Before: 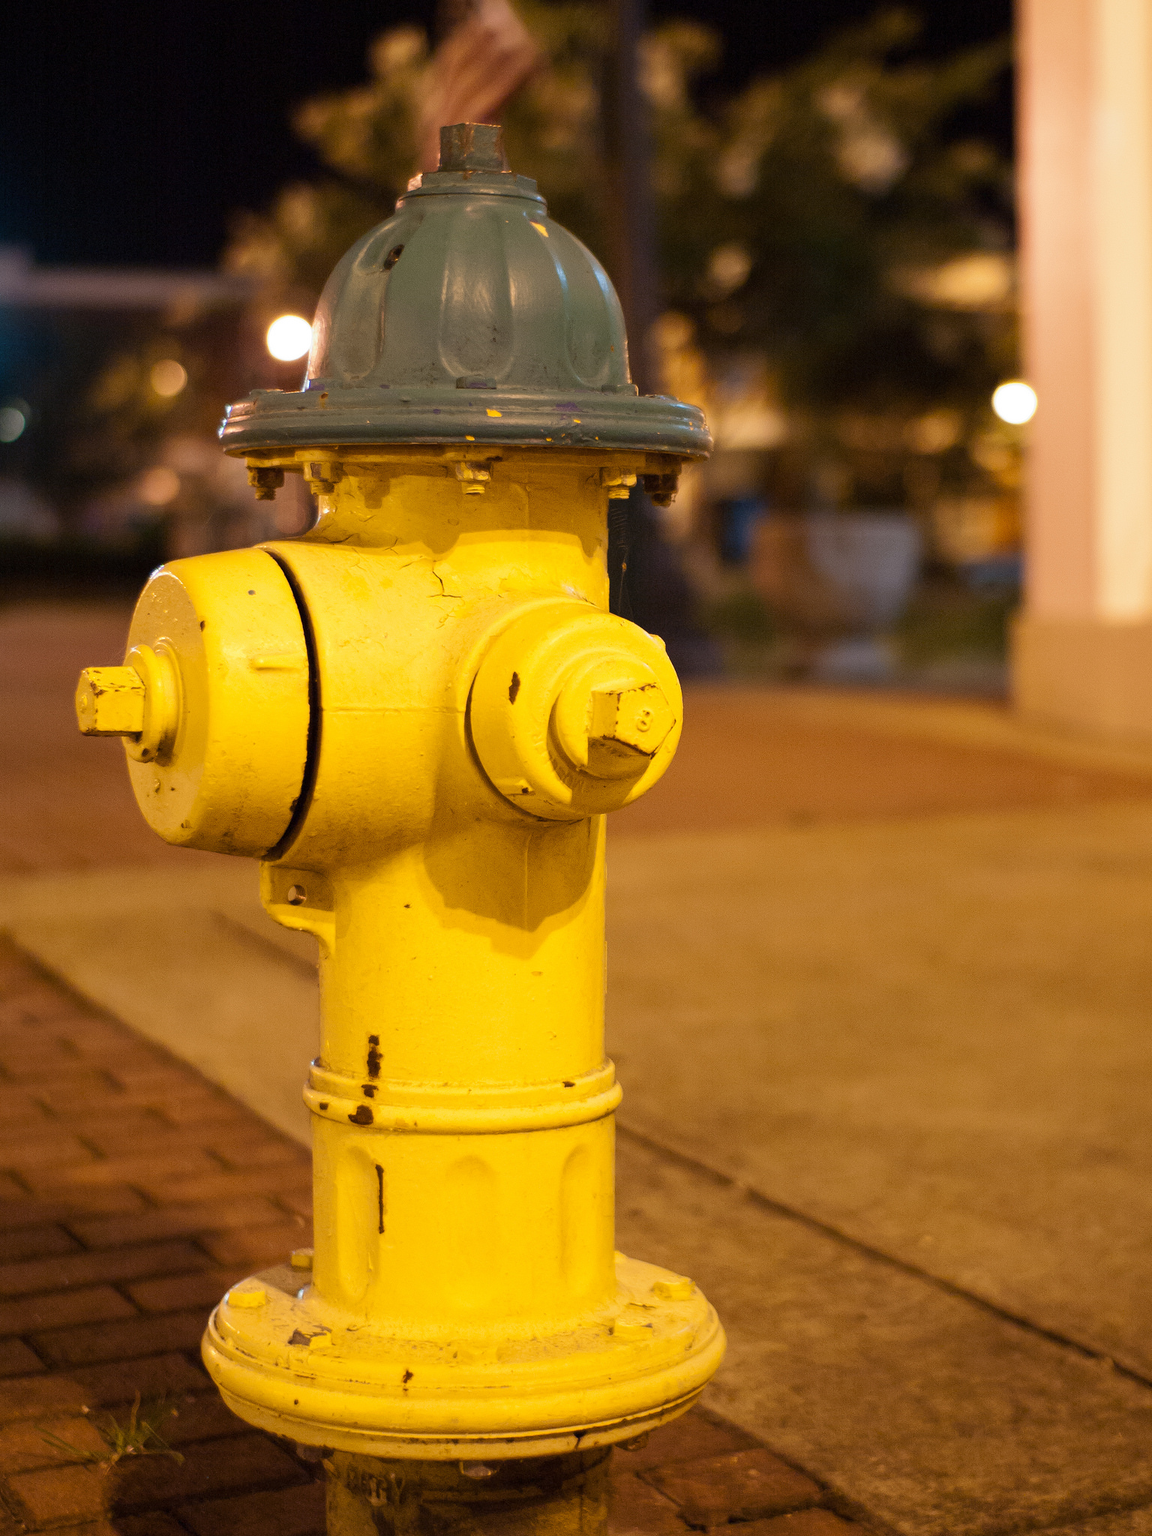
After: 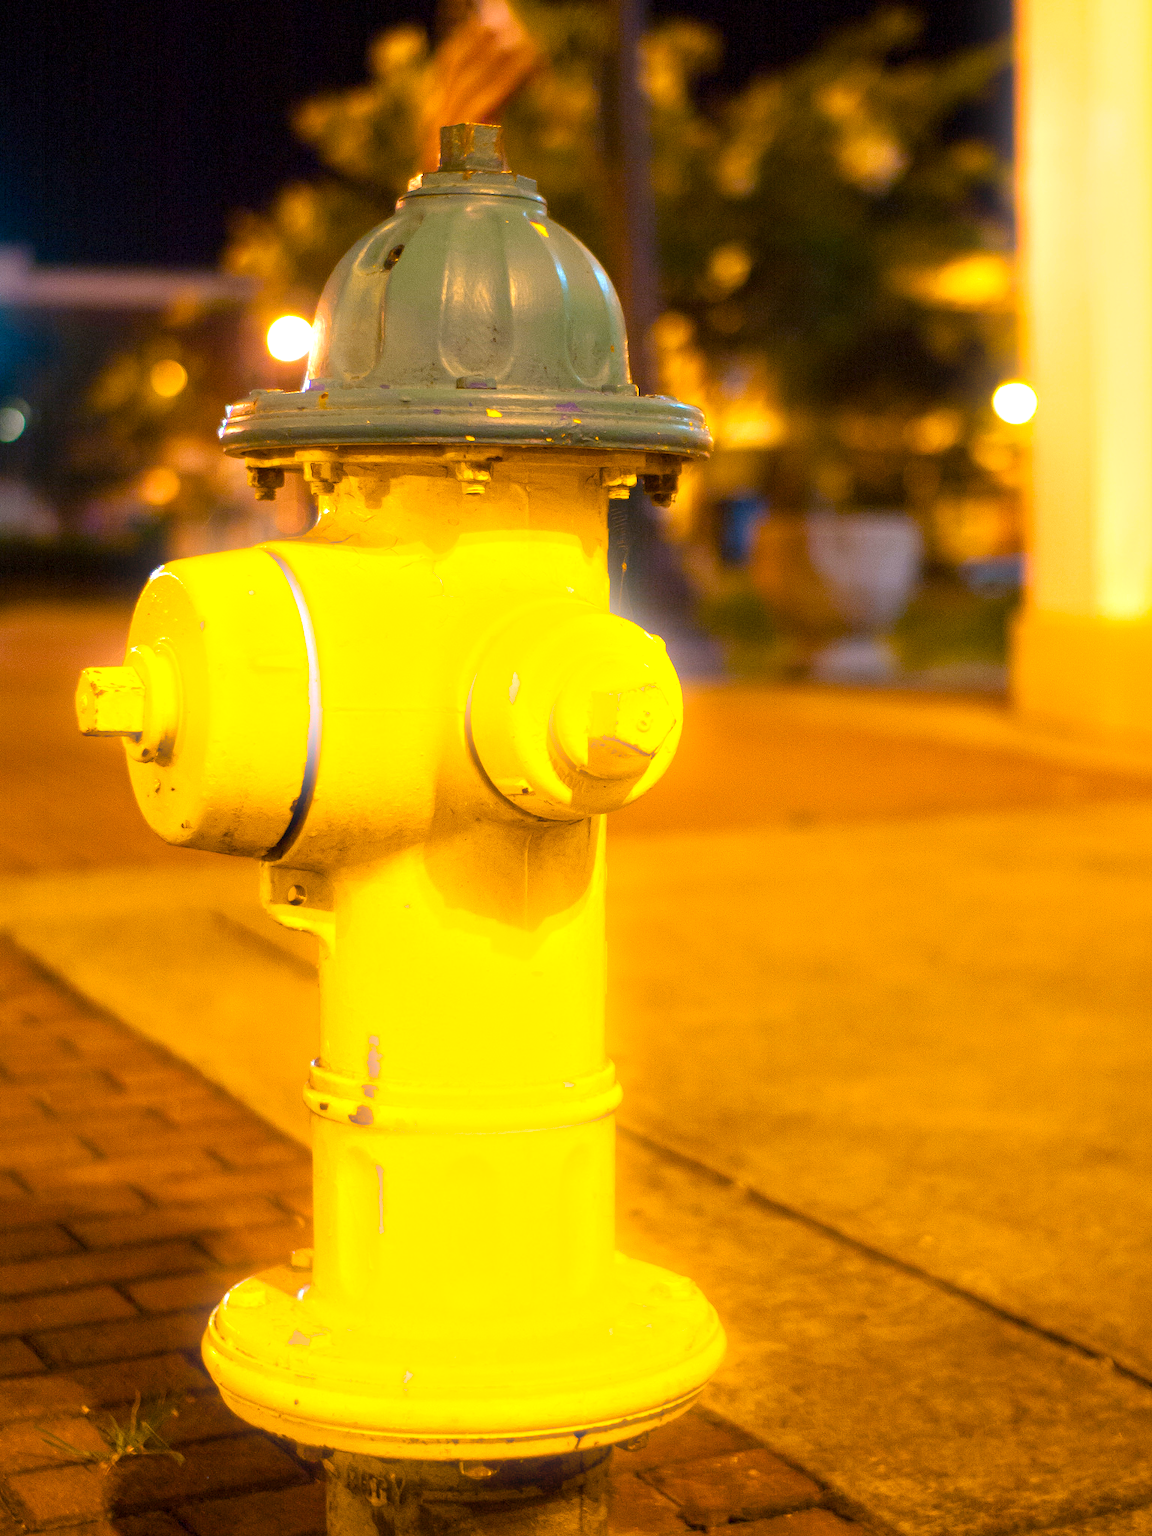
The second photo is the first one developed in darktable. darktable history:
exposure: black level correction 0.001, exposure 0.955 EV, compensate exposure bias true, compensate highlight preservation false
bloom: size 9%, threshold 100%, strength 7%
color balance rgb: linear chroma grading › global chroma 15%, perceptual saturation grading › global saturation 30%
